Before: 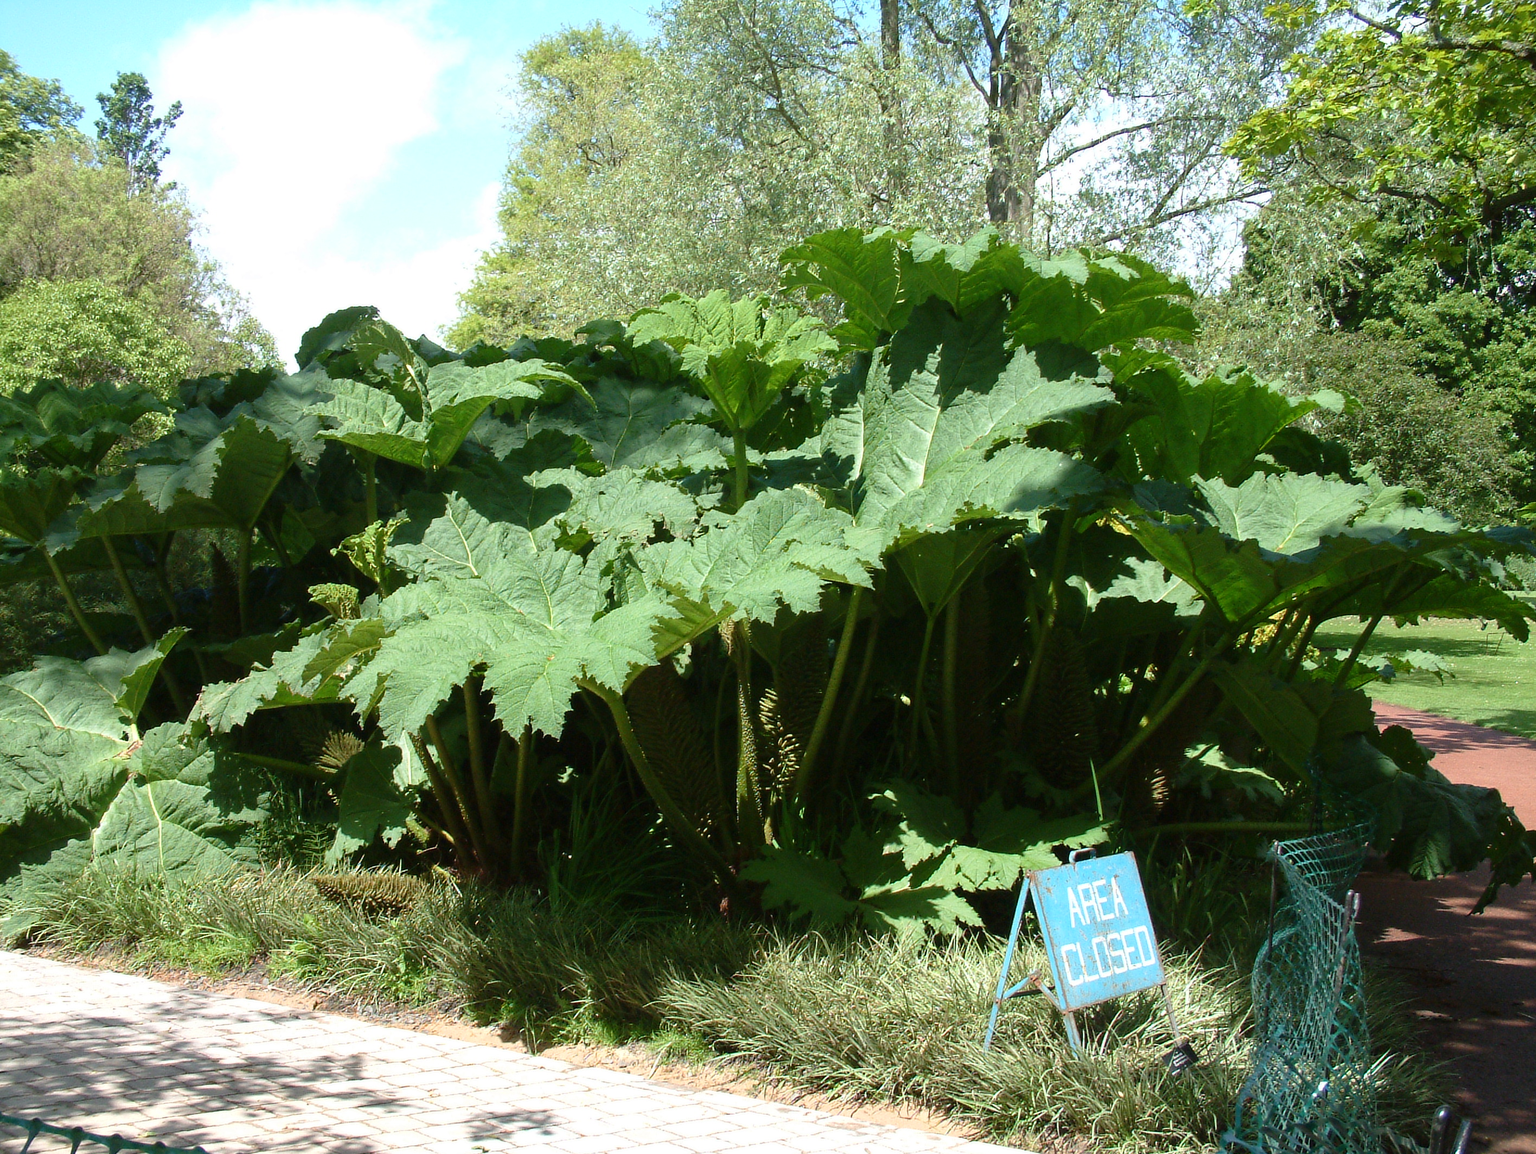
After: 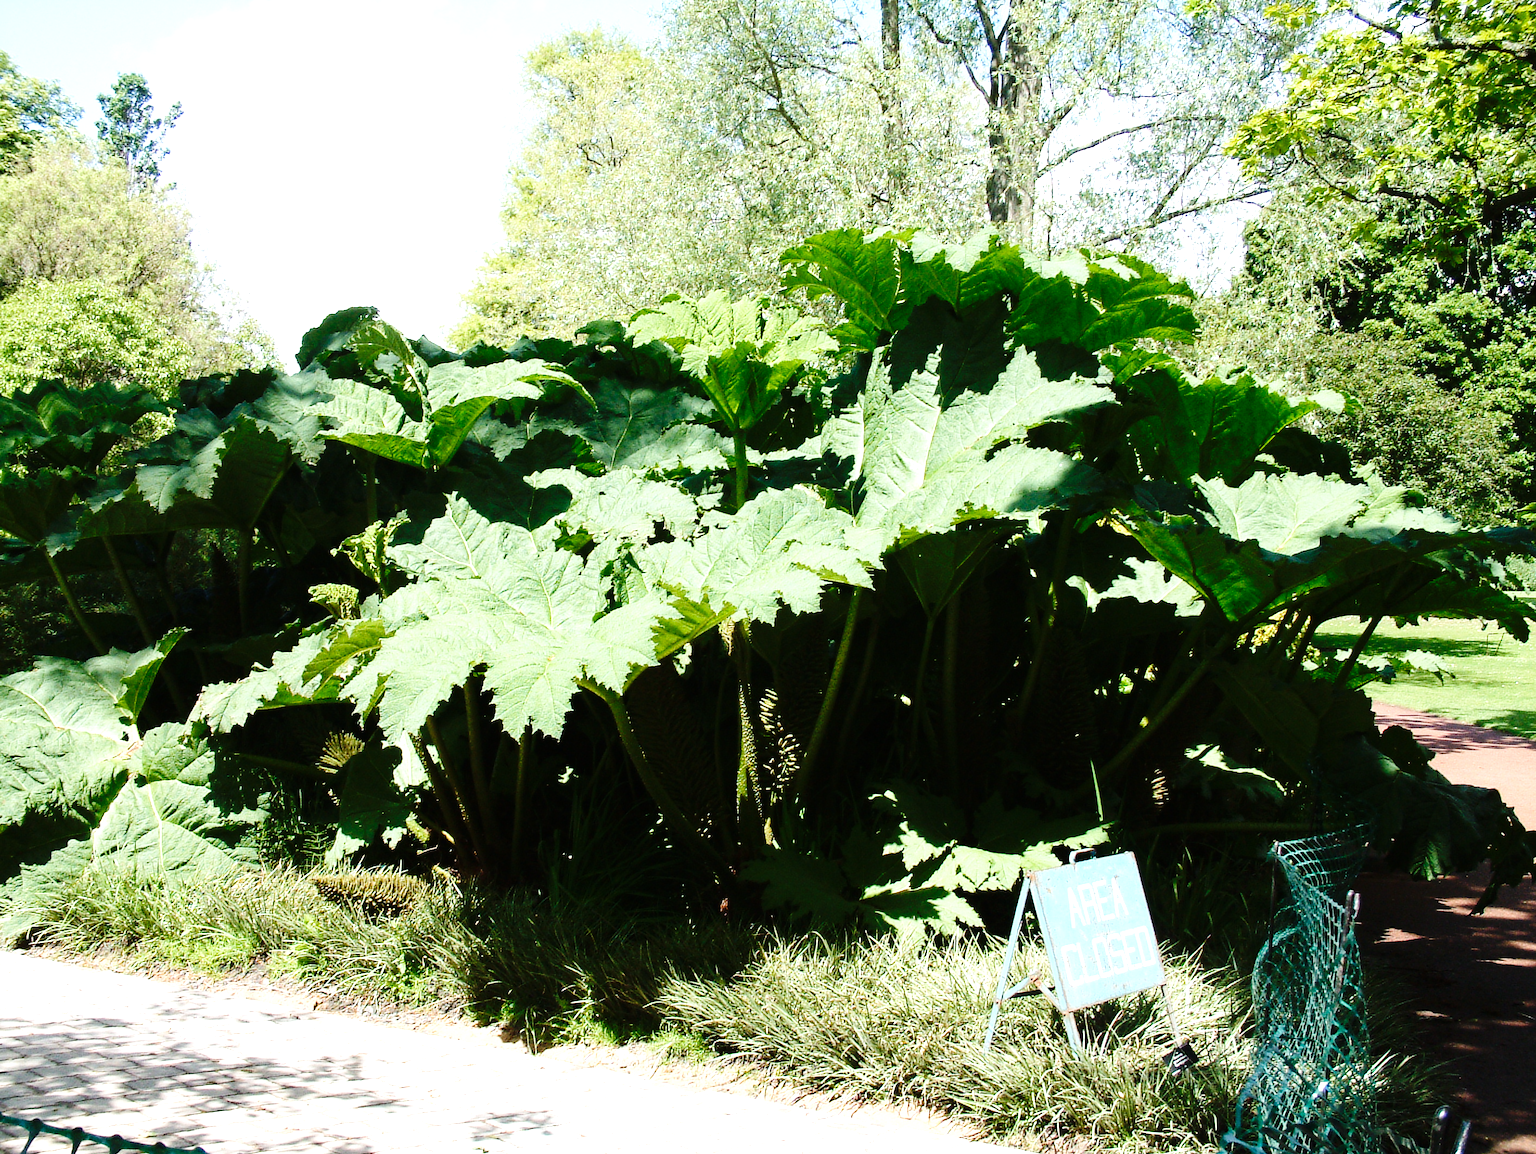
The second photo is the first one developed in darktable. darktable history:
tone equalizer: -8 EV -0.749 EV, -7 EV -0.686 EV, -6 EV -0.628 EV, -5 EV -0.384 EV, -3 EV 0.401 EV, -2 EV 0.6 EV, -1 EV 0.68 EV, +0 EV 0.774 EV, edges refinement/feathering 500, mask exposure compensation -1.26 EV, preserve details no
base curve: curves: ch0 [(0, 0) (0.036, 0.025) (0.121, 0.166) (0.206, 0.329) (0.605, 0.79) (1, 1)], preserve colors none
